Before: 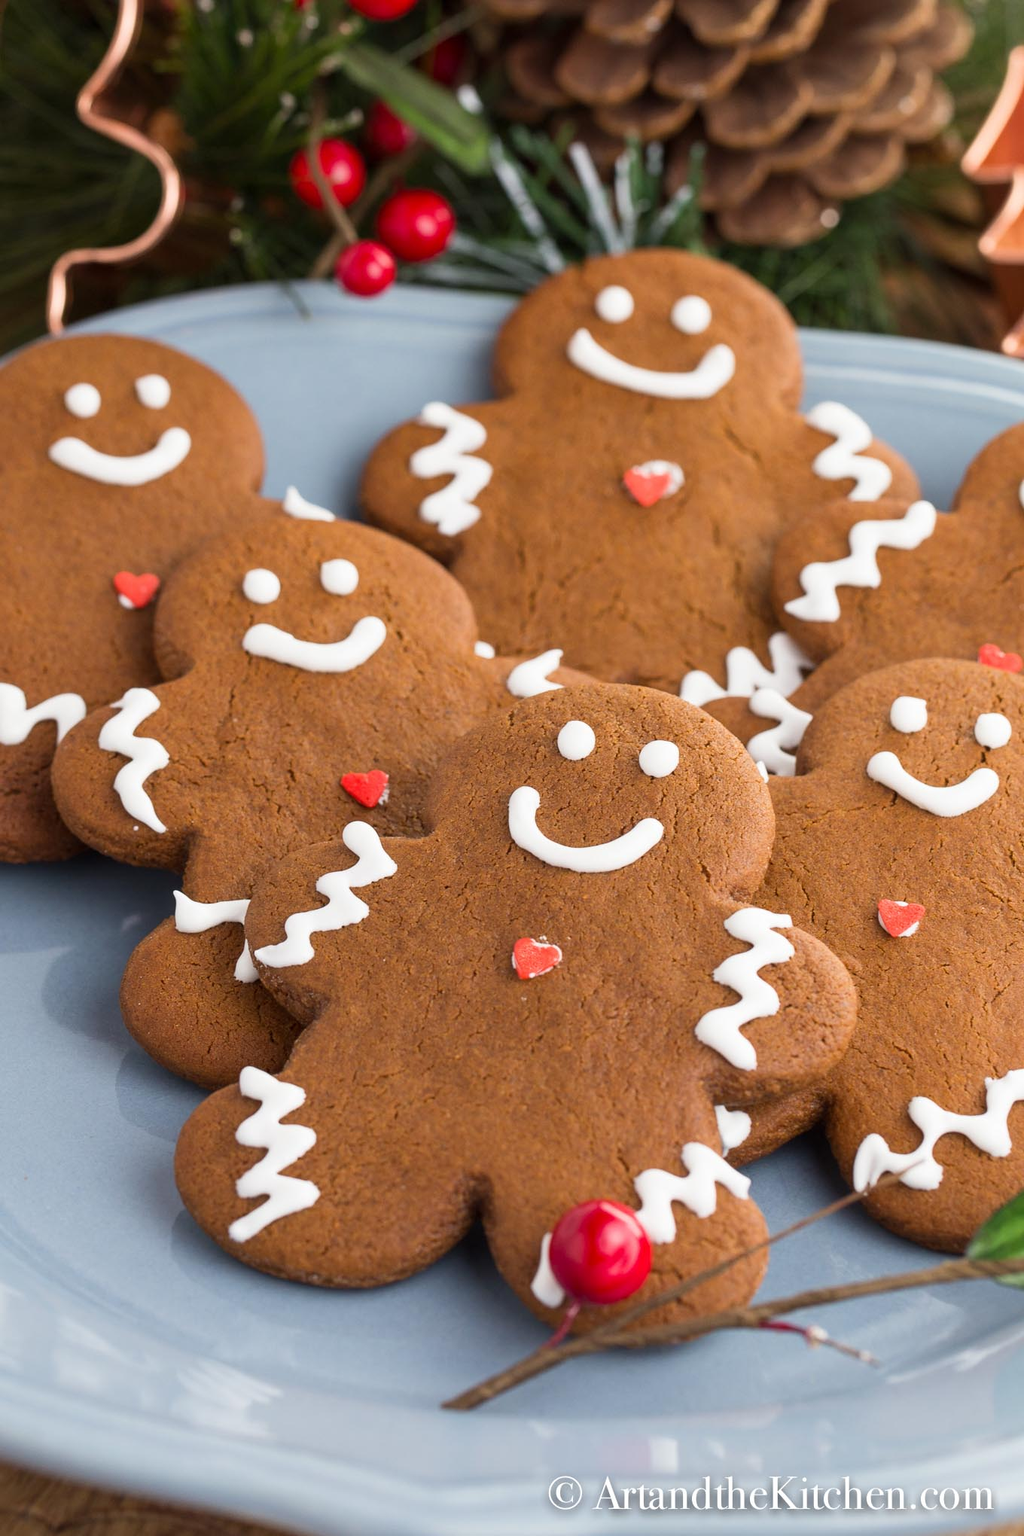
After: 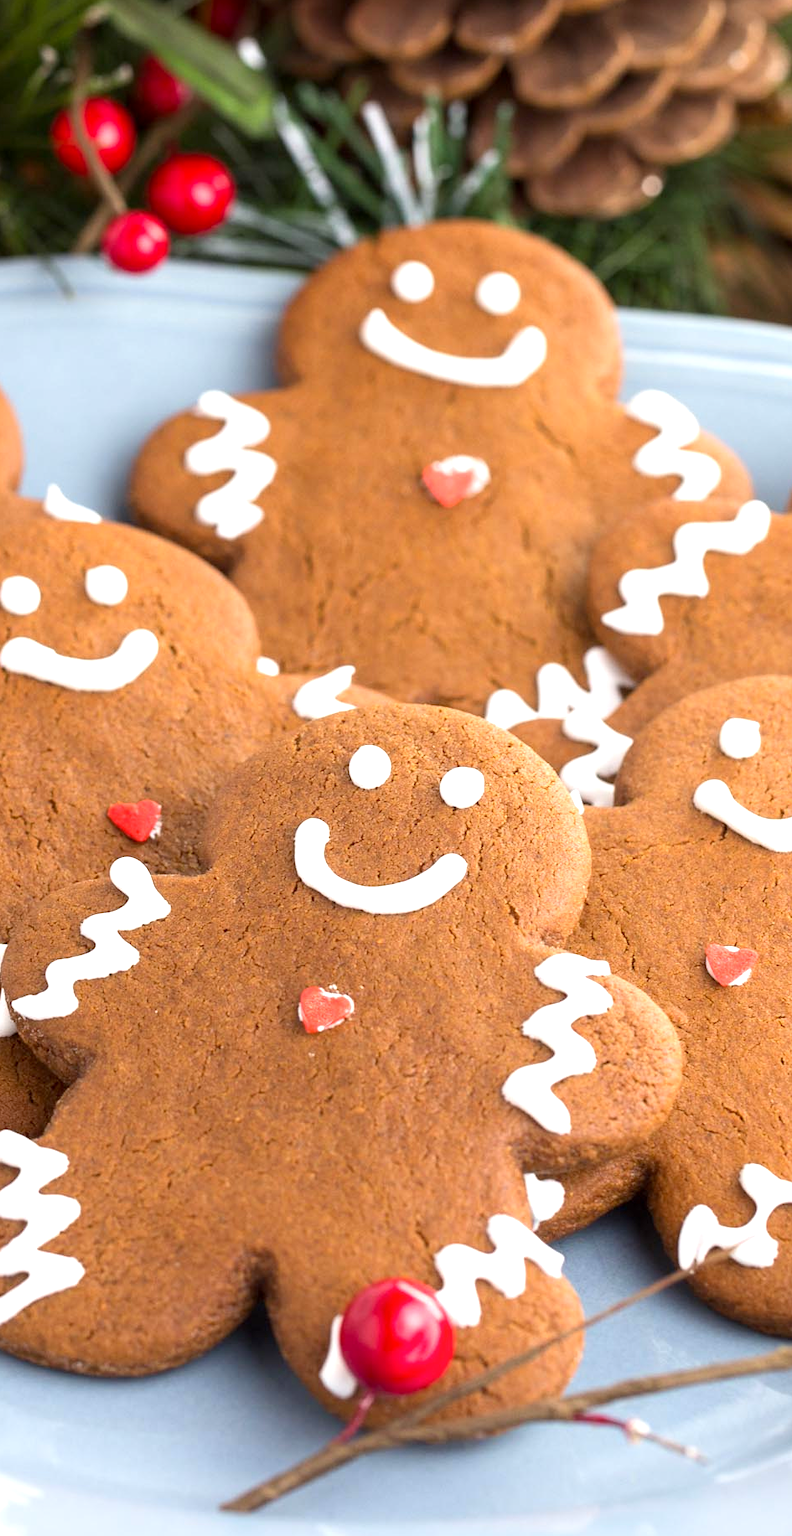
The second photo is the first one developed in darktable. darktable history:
exposure: black level correction 0.001, exposure 0.677 EV, compensate highlight preservation false
crop and rotate: left 23.857%, top 3.361%, right 6.525%, bottom 6.769%
shadows and highlights: radius 92.11, shadows -14.25, white point adjustment 0.173, highlights 32.77, compress 48.45%, soften with gaussian
